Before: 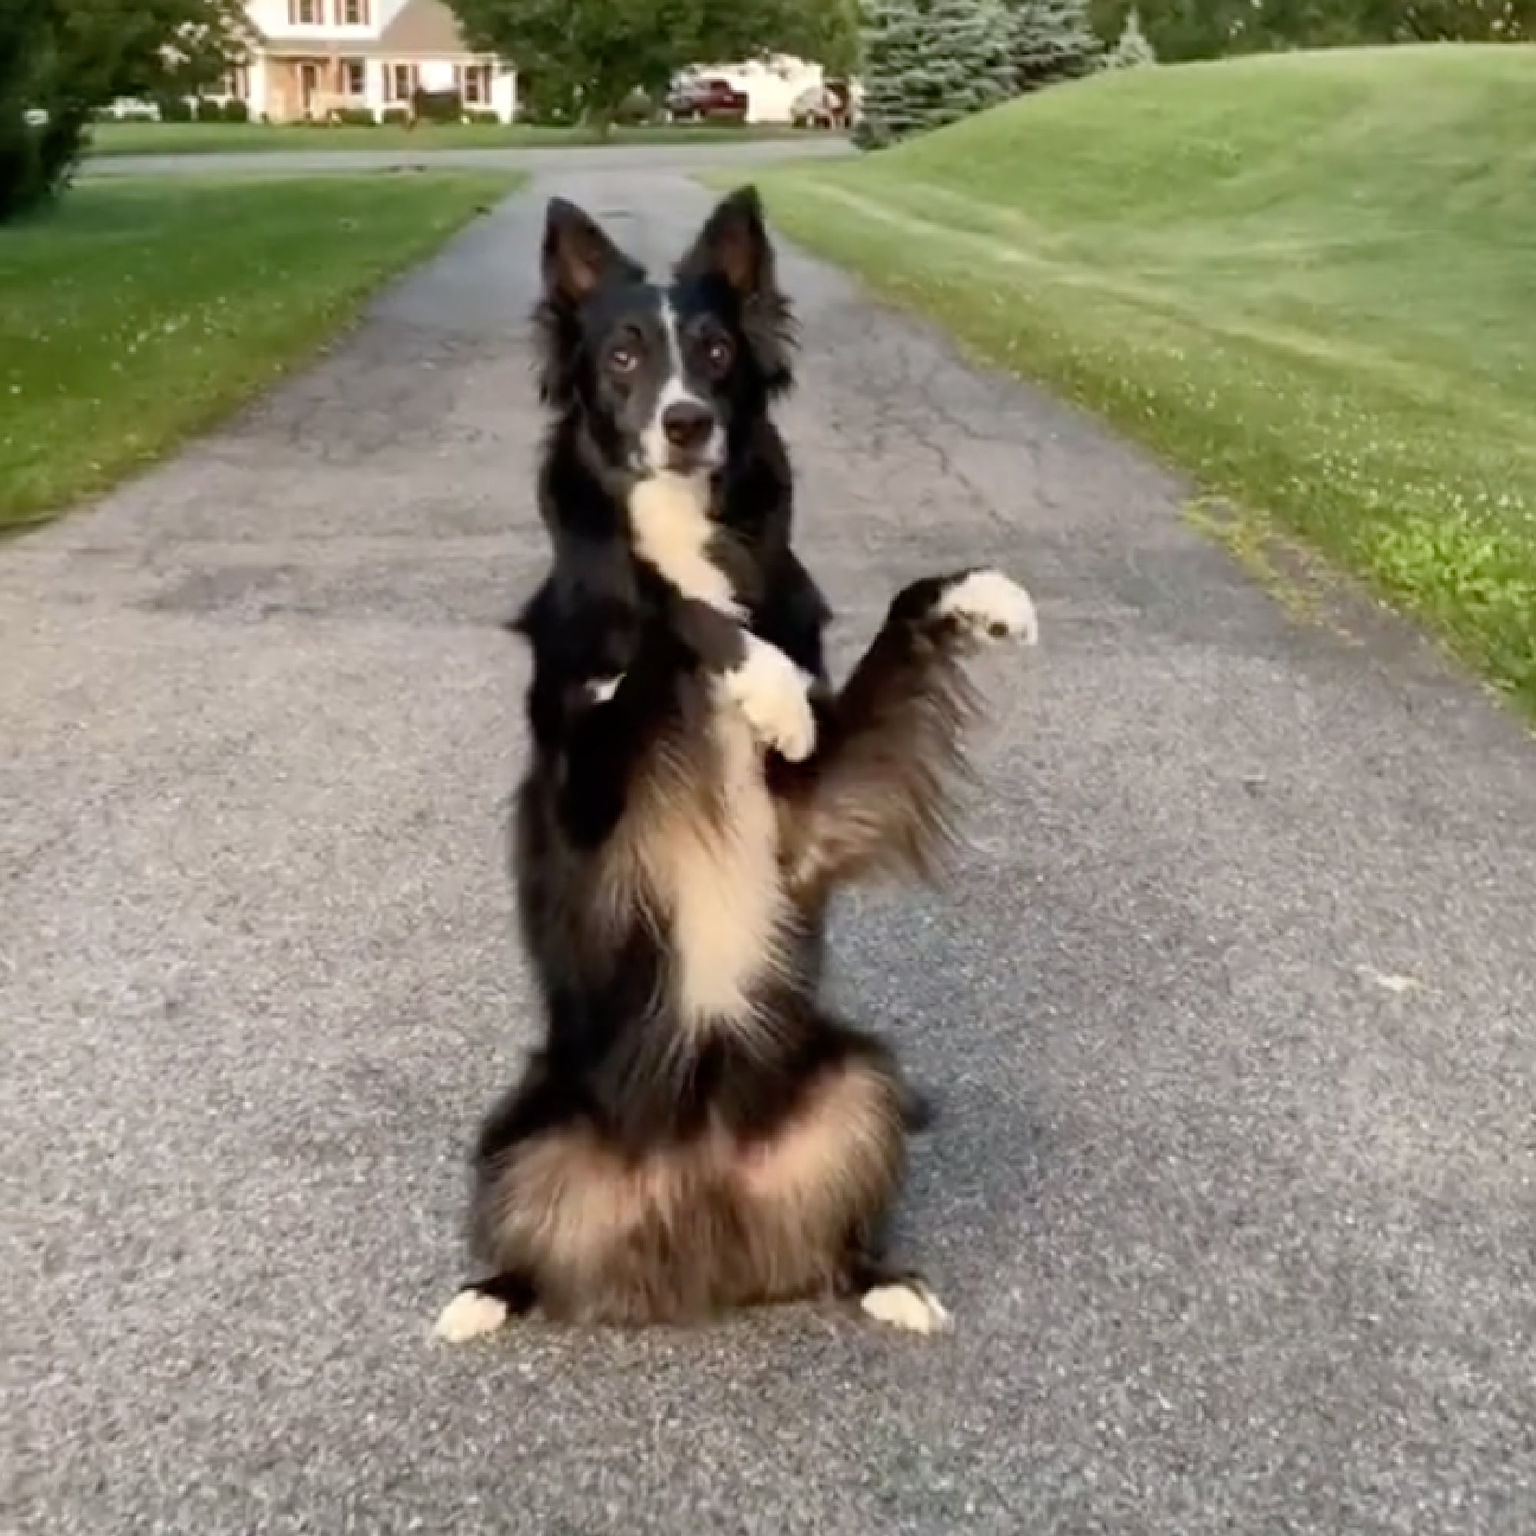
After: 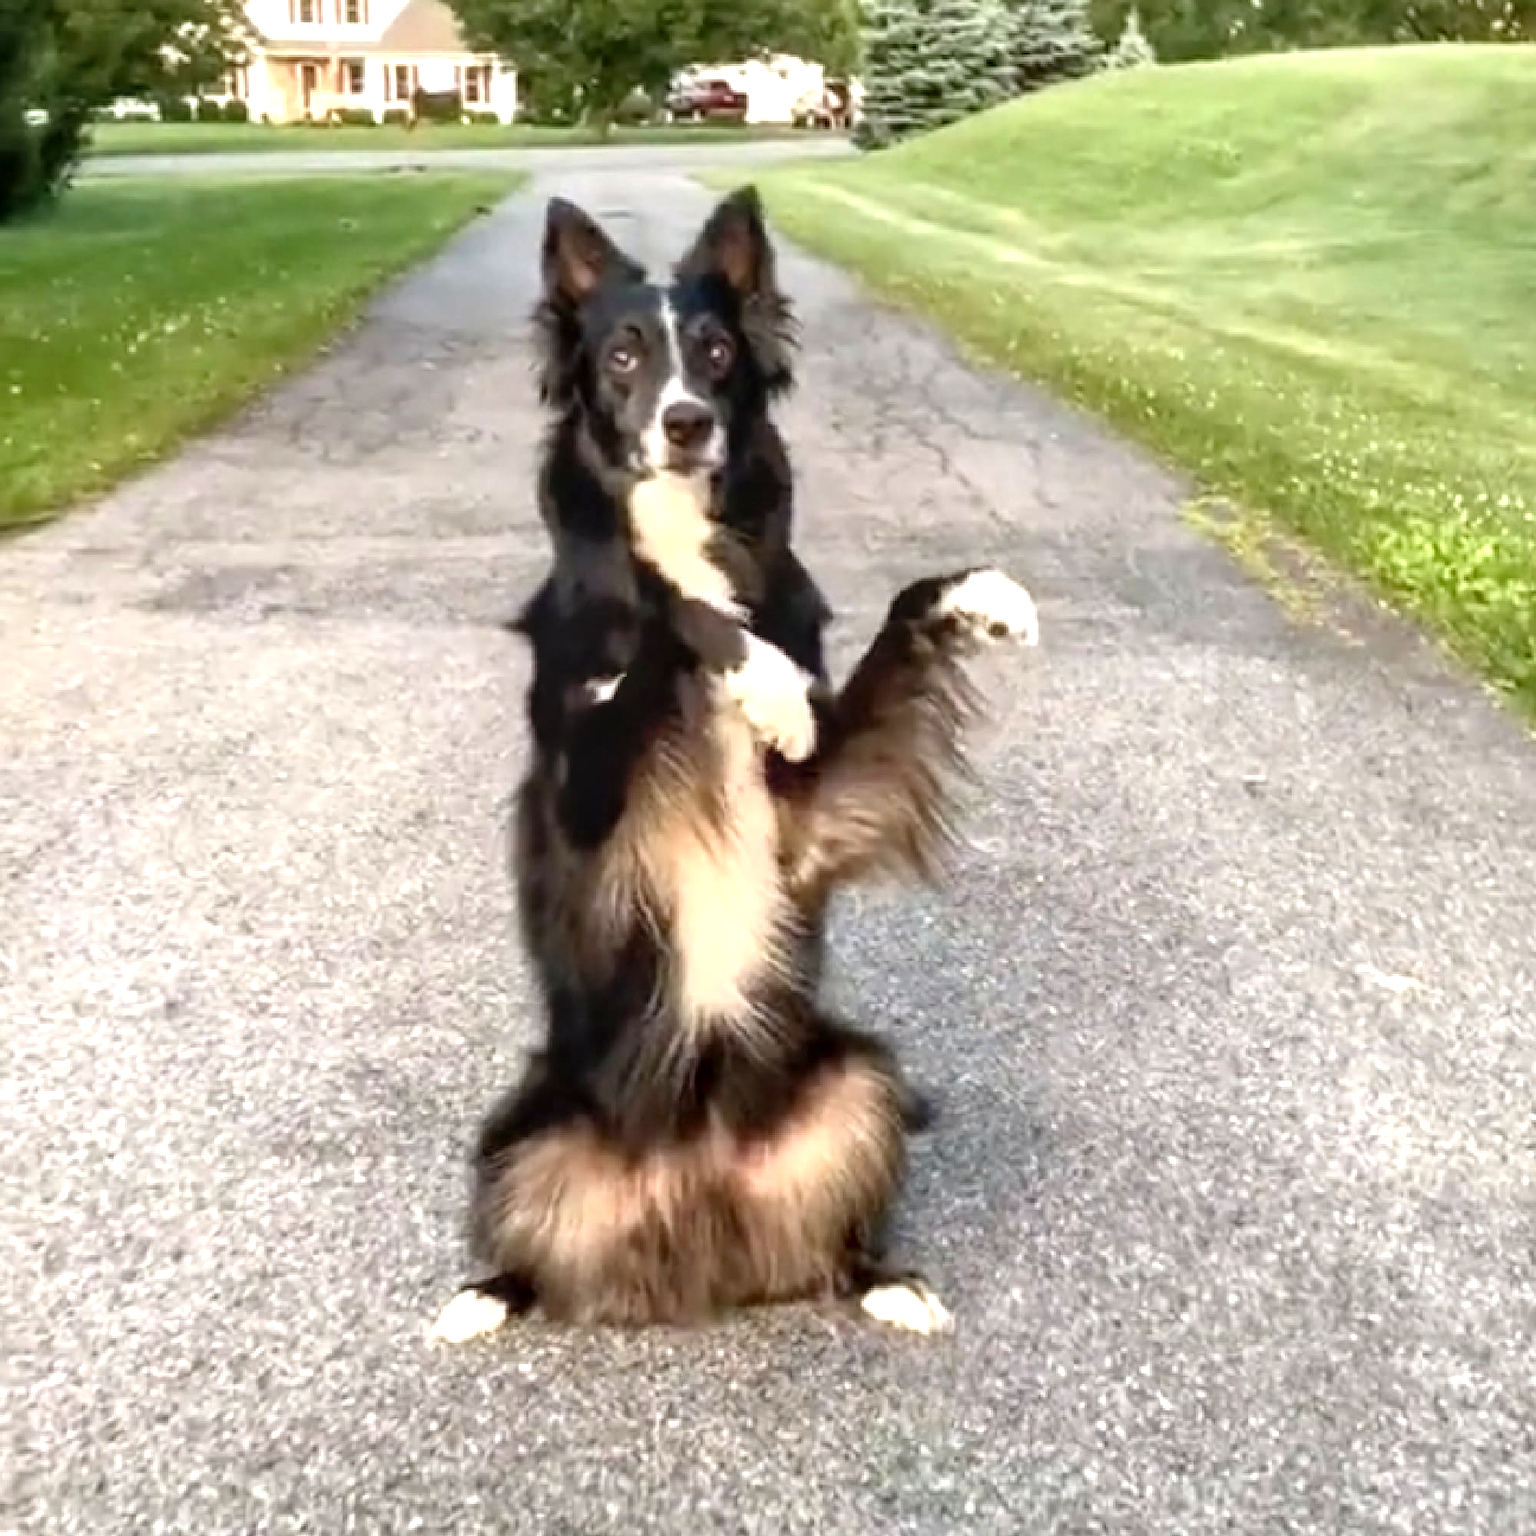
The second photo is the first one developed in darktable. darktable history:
local contrast: on, module defaults
exposure: black level correction 0, exposure 0.894 EV, compensate highlight preservation false
